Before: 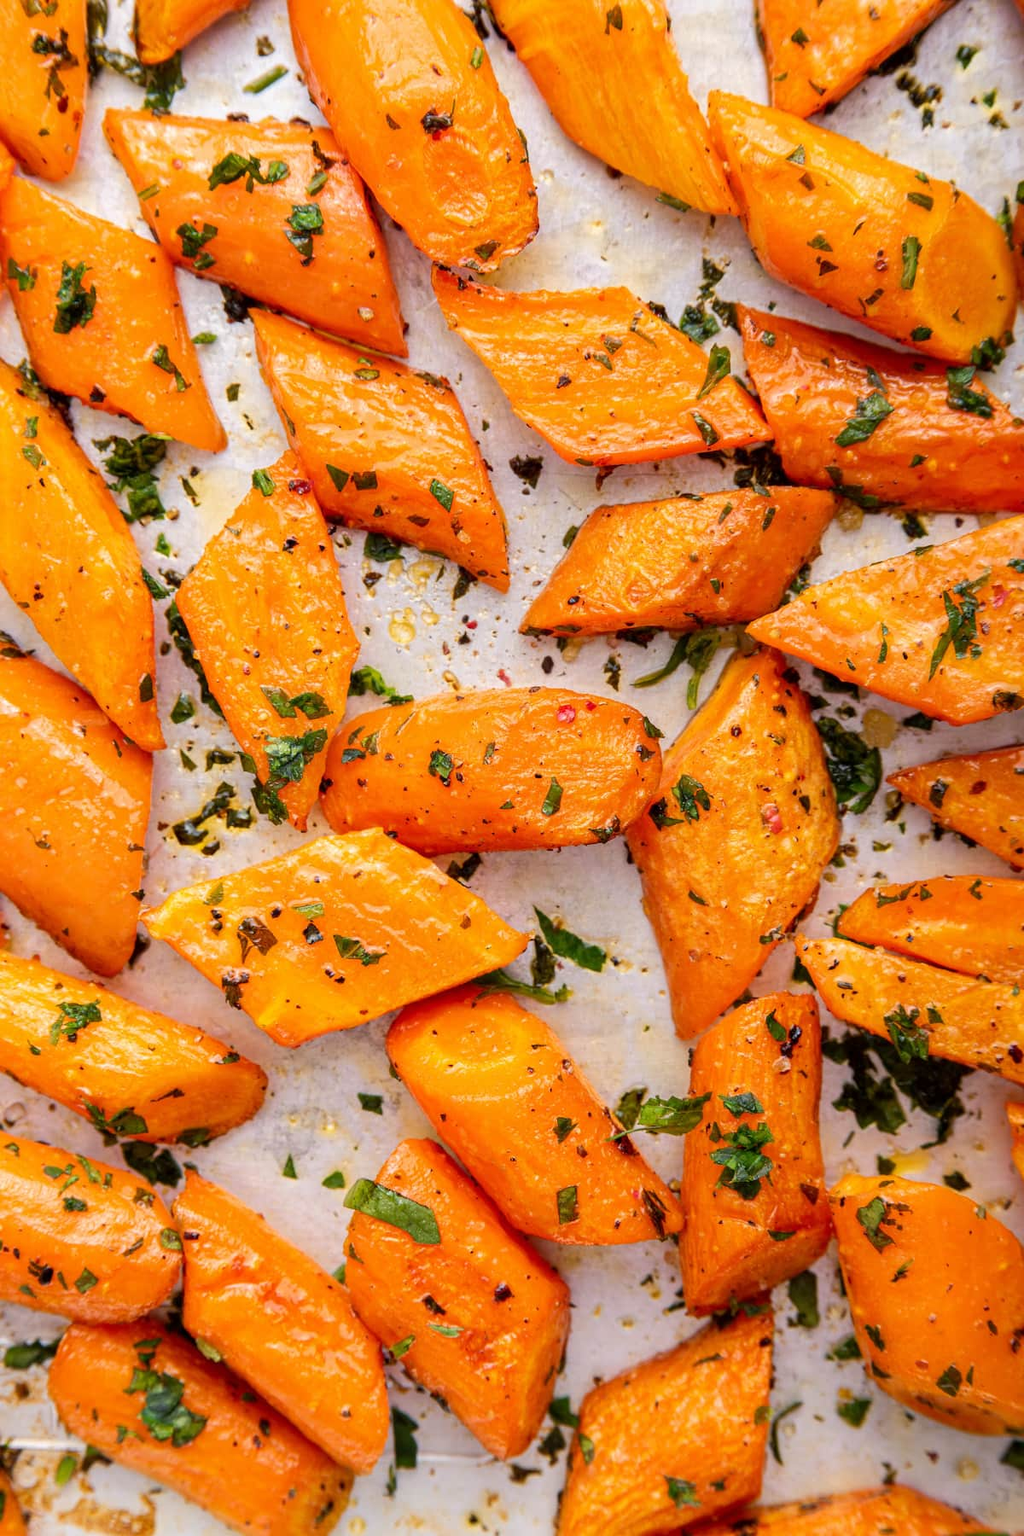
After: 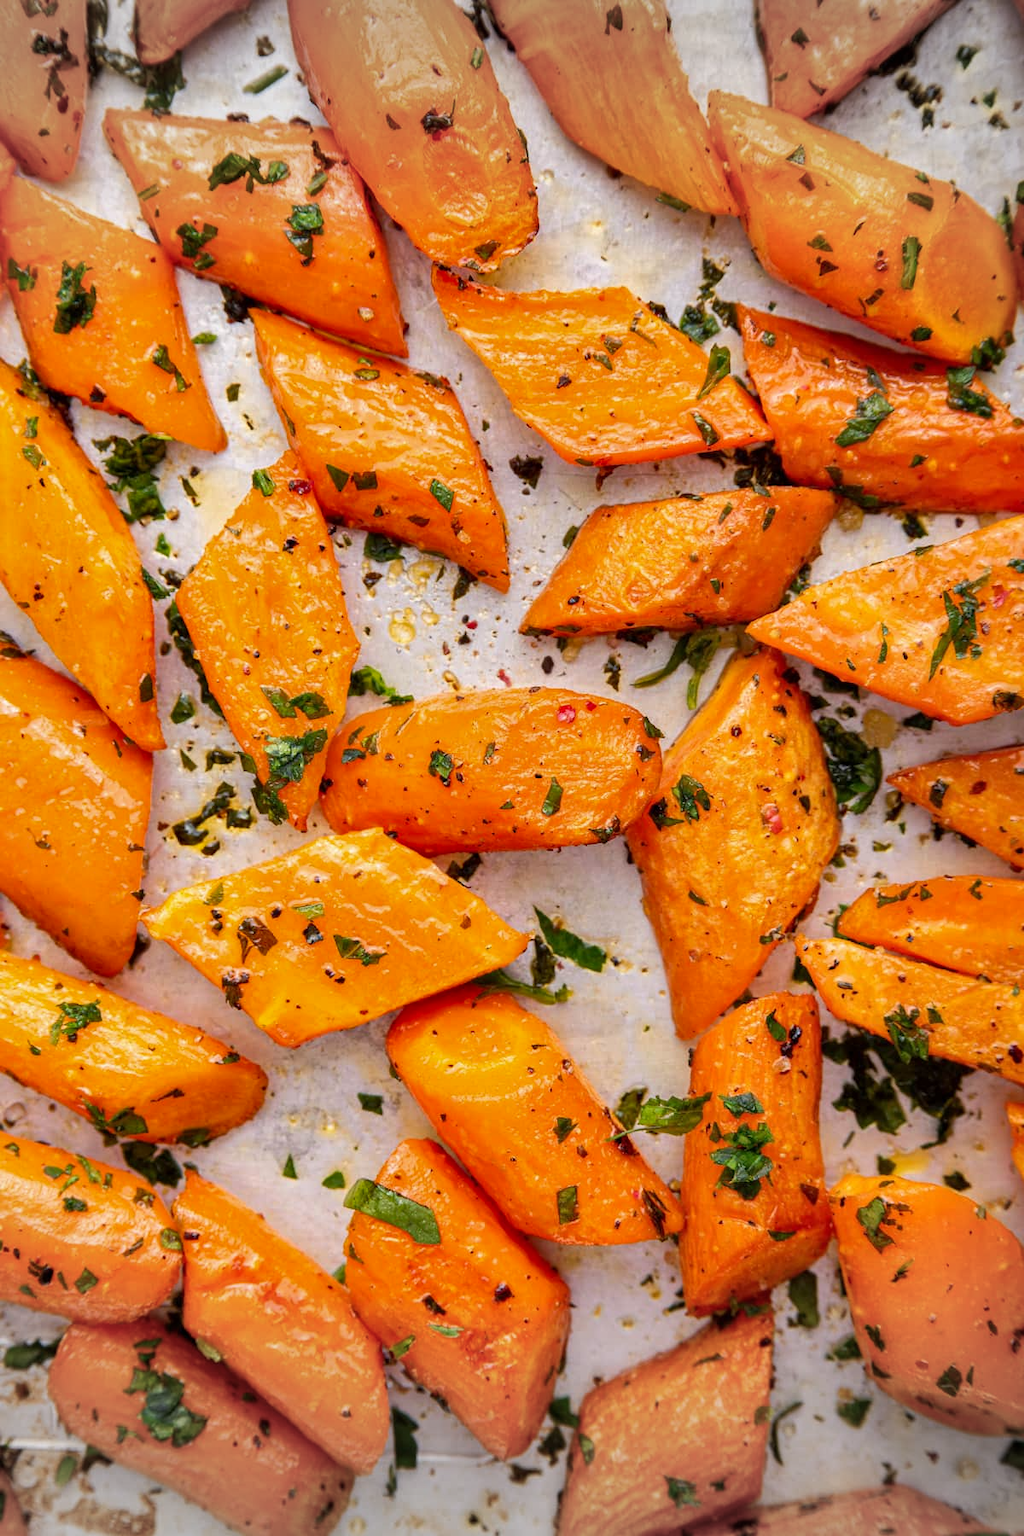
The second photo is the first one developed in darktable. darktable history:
vignetting: fall-off start 100%, brightness -0.282, width/height ratio 1.31
shadows and highlights: low approximation 0.01, soften with gaussian
